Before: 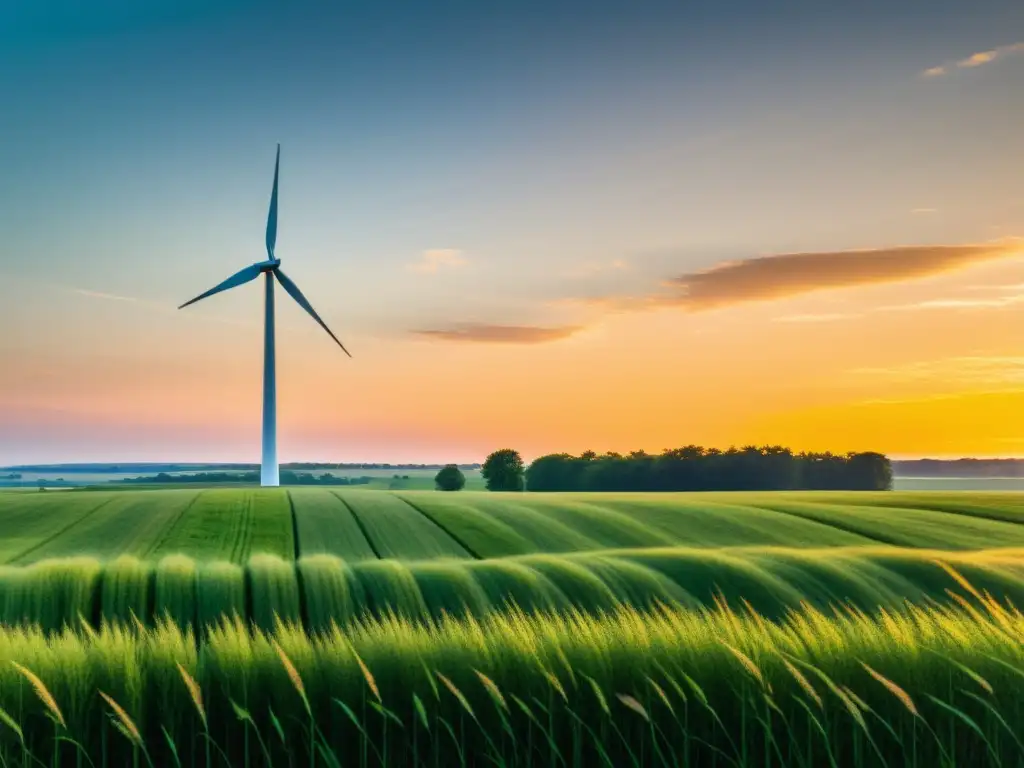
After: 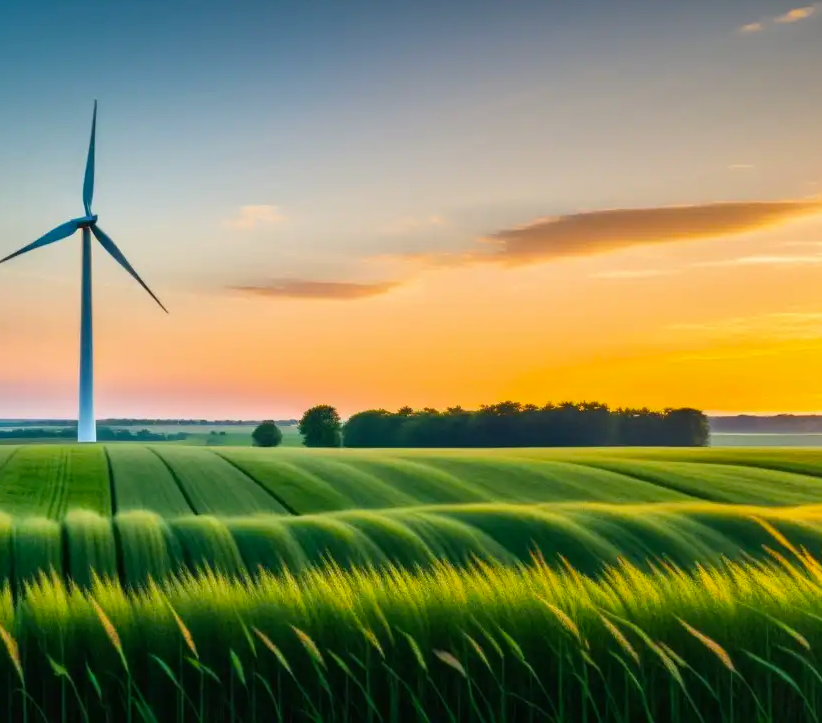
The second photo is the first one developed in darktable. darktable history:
crop and rotate: left 17.959%, top 5.771%, right 1.742%
color balance: output saturation 110%
